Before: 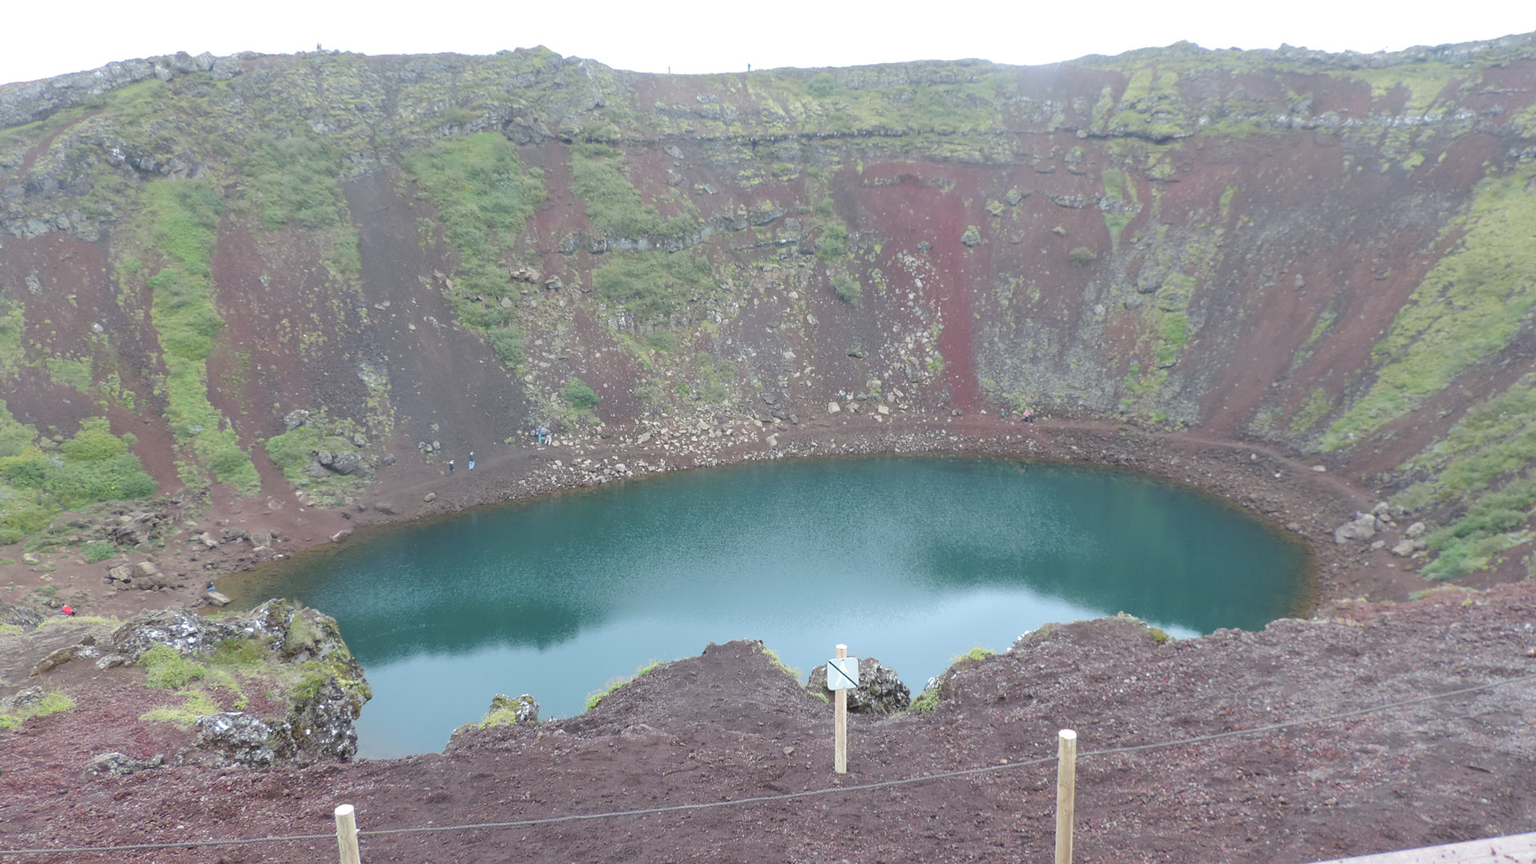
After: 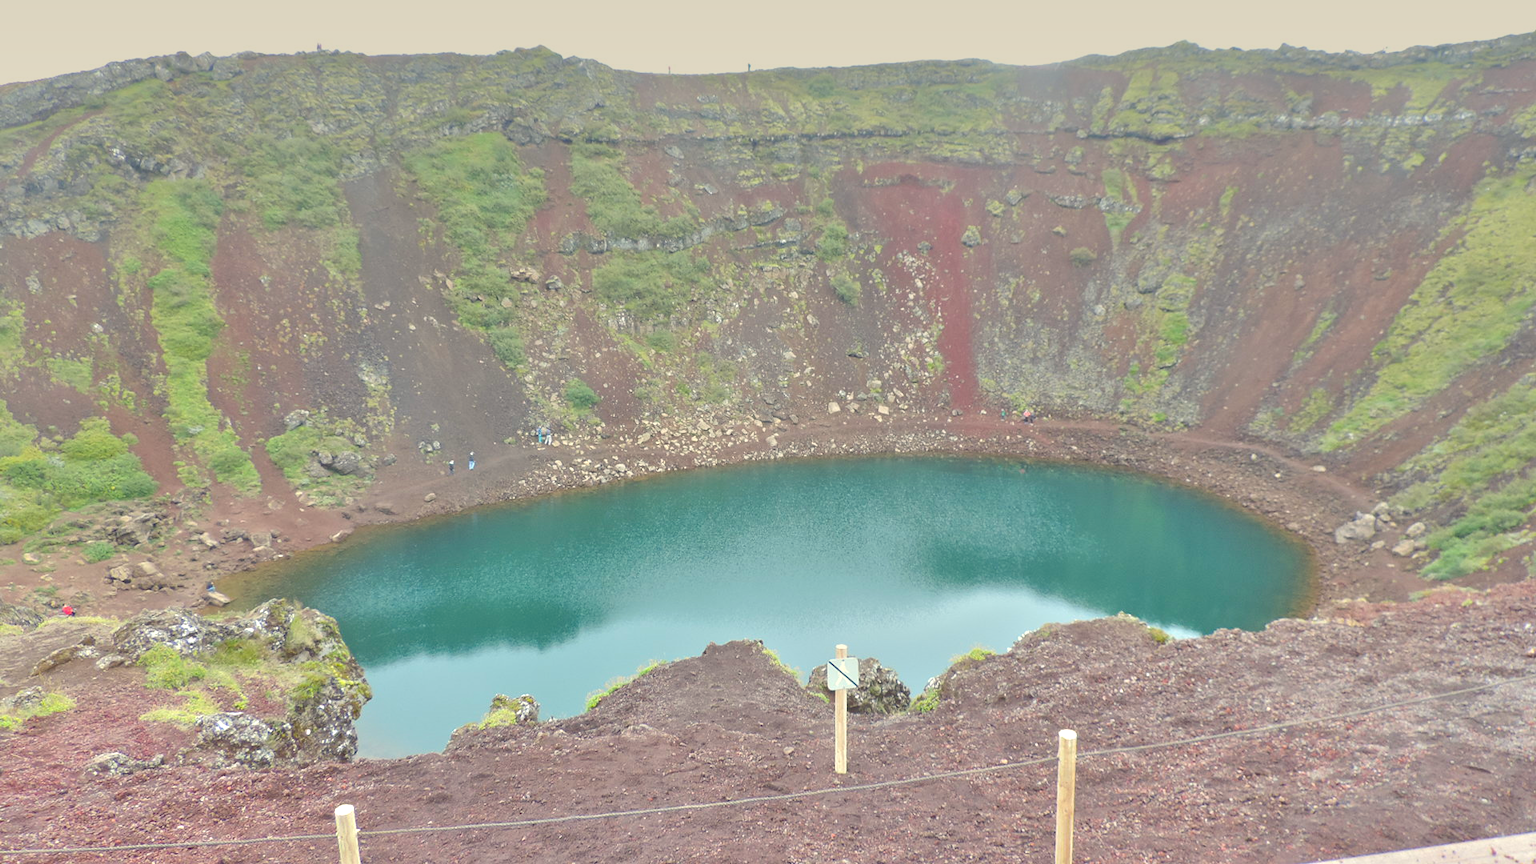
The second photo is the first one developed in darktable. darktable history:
graduated density: on, module defaults
color balance rgb: perceptual saturation grading › global saturation 20%, global vibrance 10%
tone equalizer: -8 EV 2 EV, -7 EV 2 EV, -6 EV 2 EV, -5 EV 2 EV, -4 EV 2 EV, -3 EV 1.5 EV, -2 EV 1 EV, -1 EV 0.5 EV
white balance: red 1.029, blue 0.92
